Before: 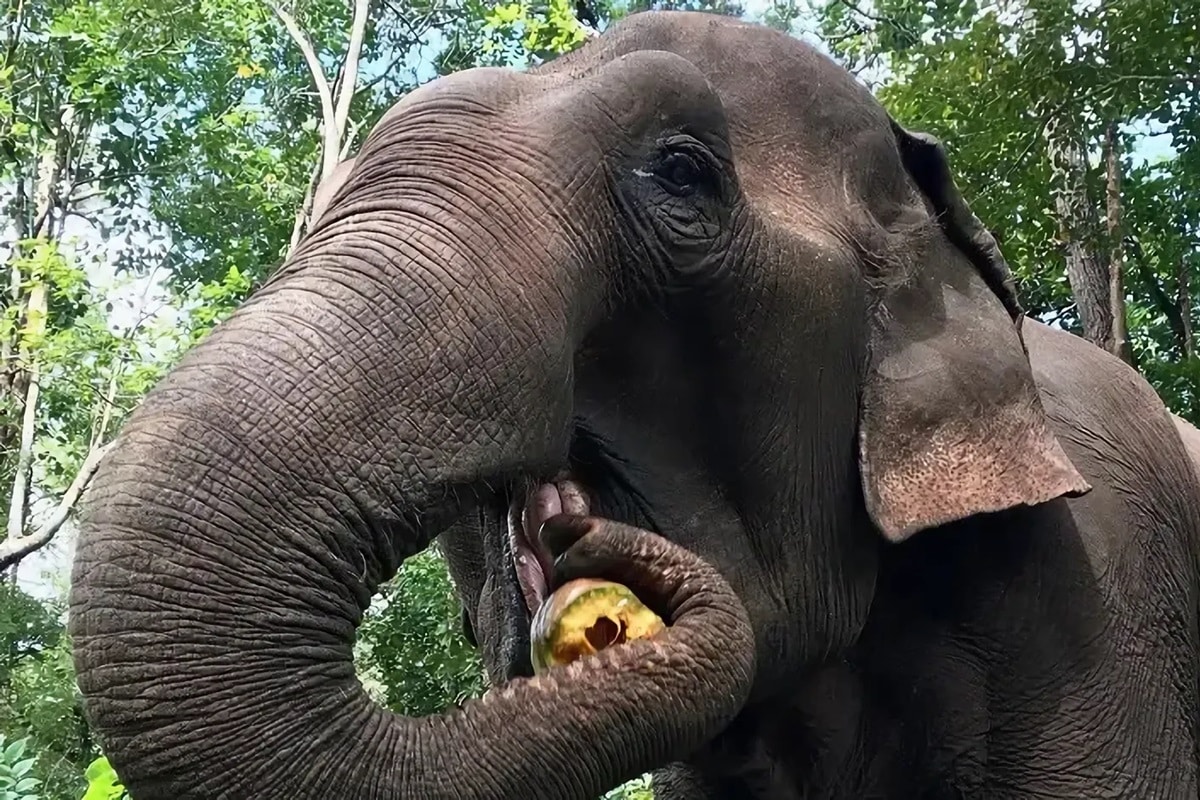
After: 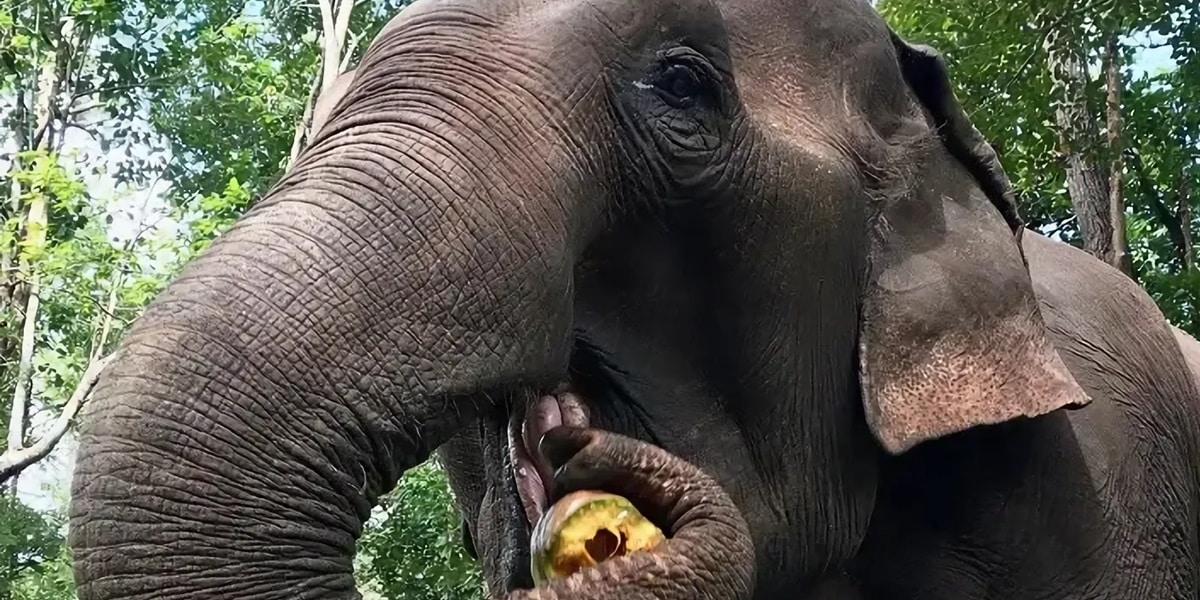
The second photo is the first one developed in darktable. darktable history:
crop: top 11.059%, bottom 13.884%
